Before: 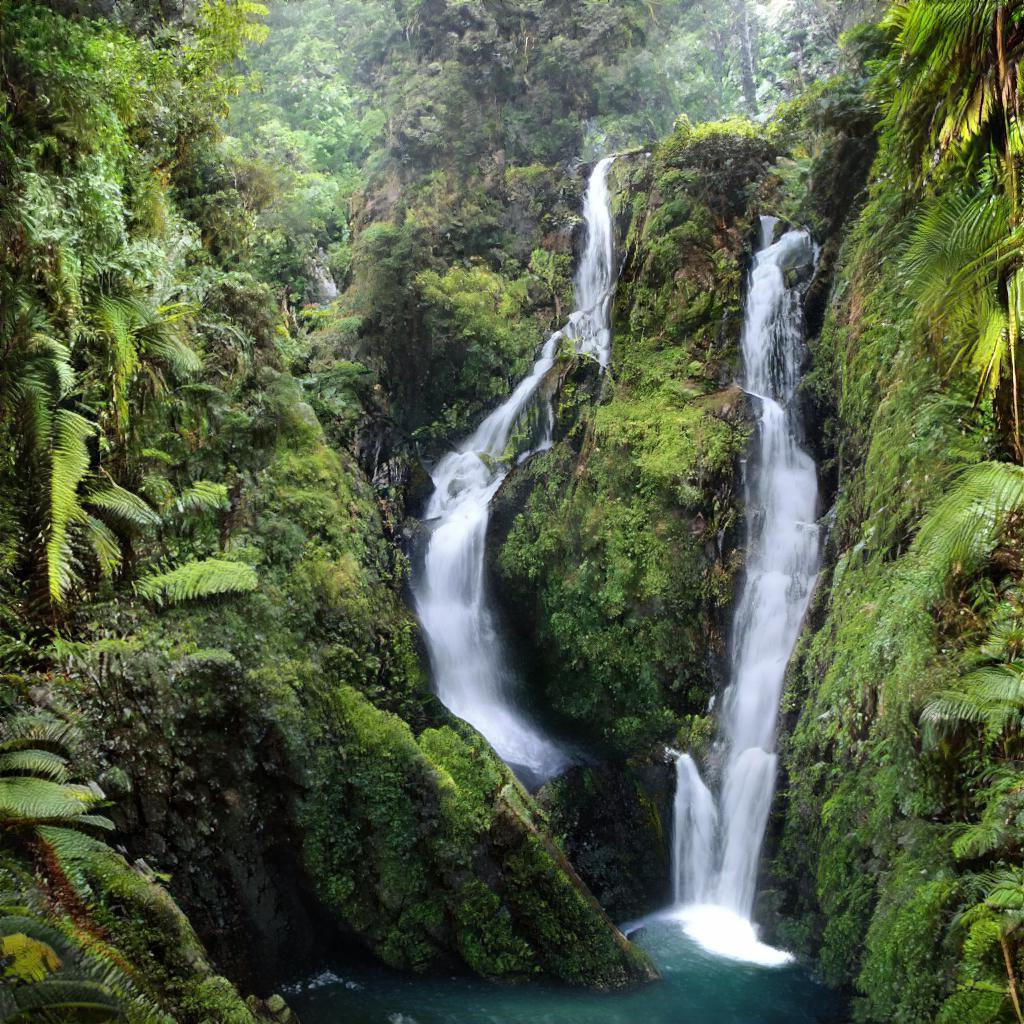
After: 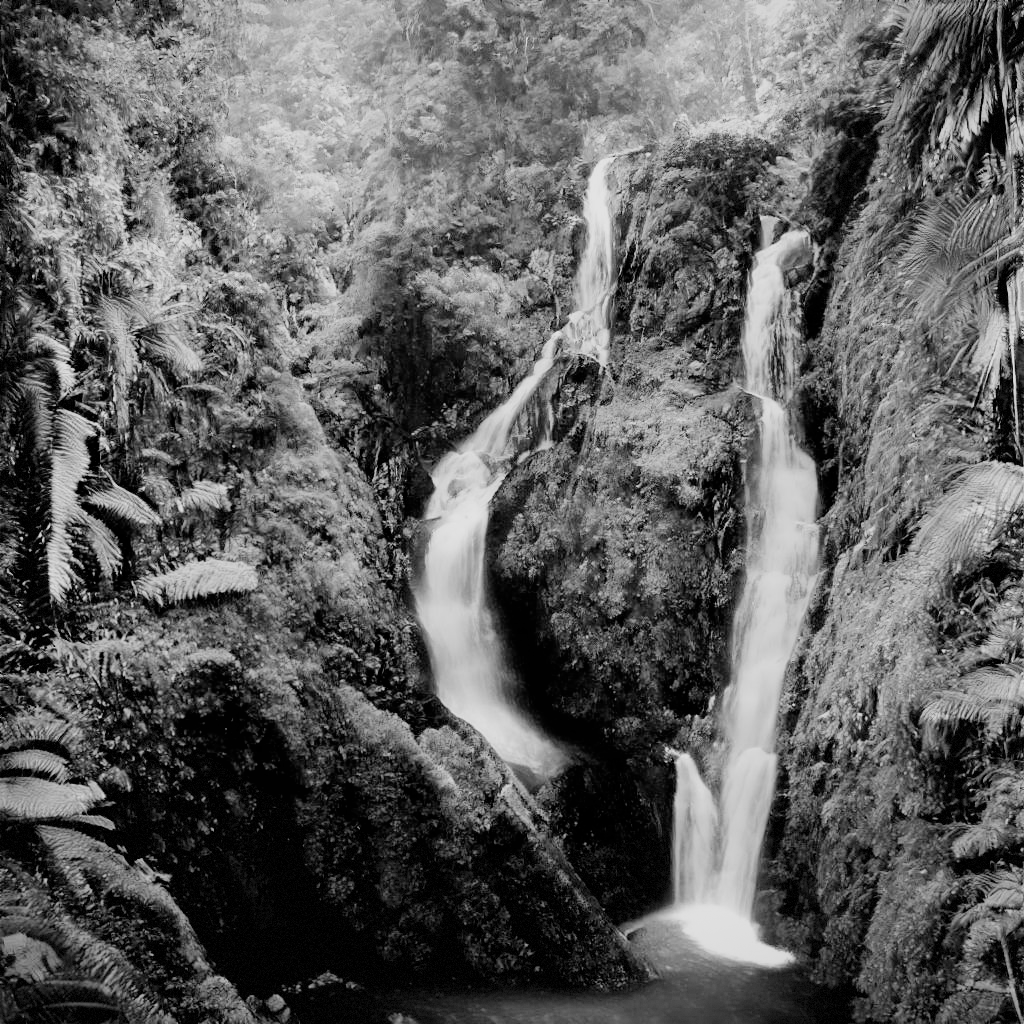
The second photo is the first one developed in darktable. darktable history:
monochrome: on, module defaults
filmic rgb: black relative exposure -5 EV, hardness 2.88, contrast 1.3, highlights saturation mix -30%
vignetting: fall-off start 85%, fall-off radius 80%, brightness -0.182, saturation -0.3, width/height ratio 1.219, dithering 8-bit output, unbound false
